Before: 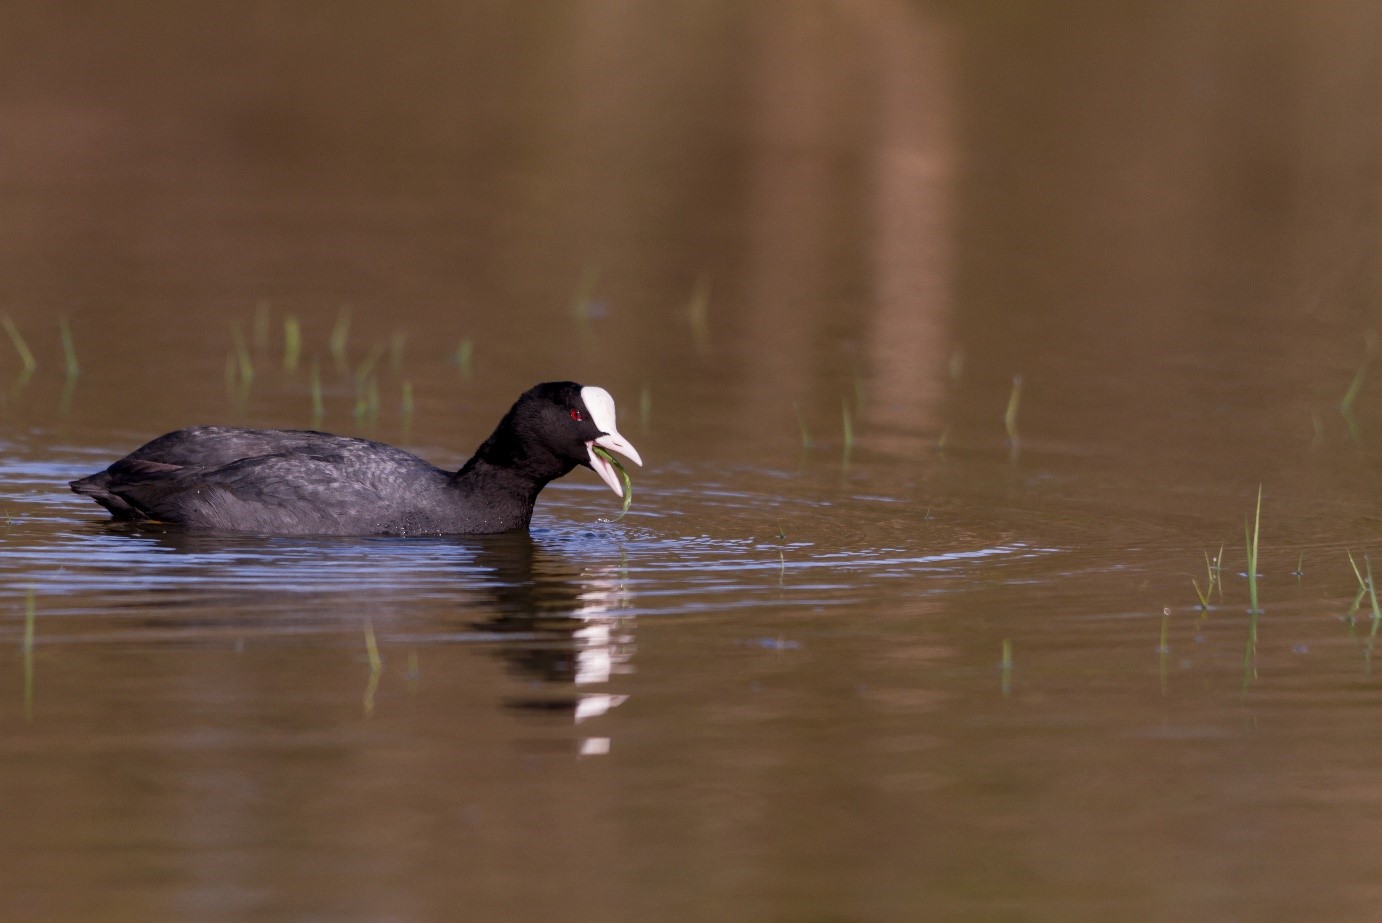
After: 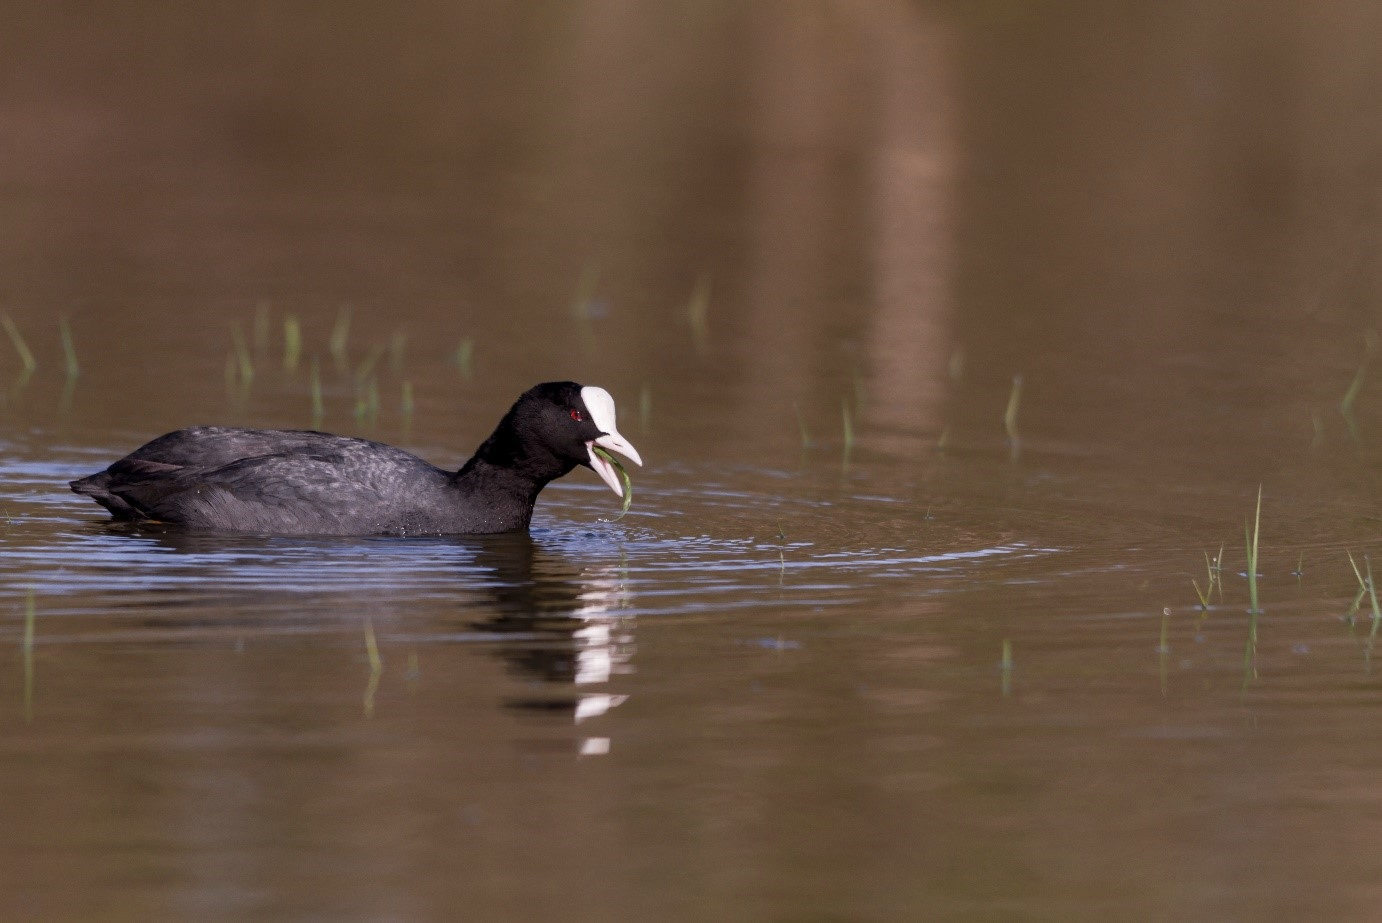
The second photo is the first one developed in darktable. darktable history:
exposure: compensate highlight preservation false
color correction: saturation 0.85
